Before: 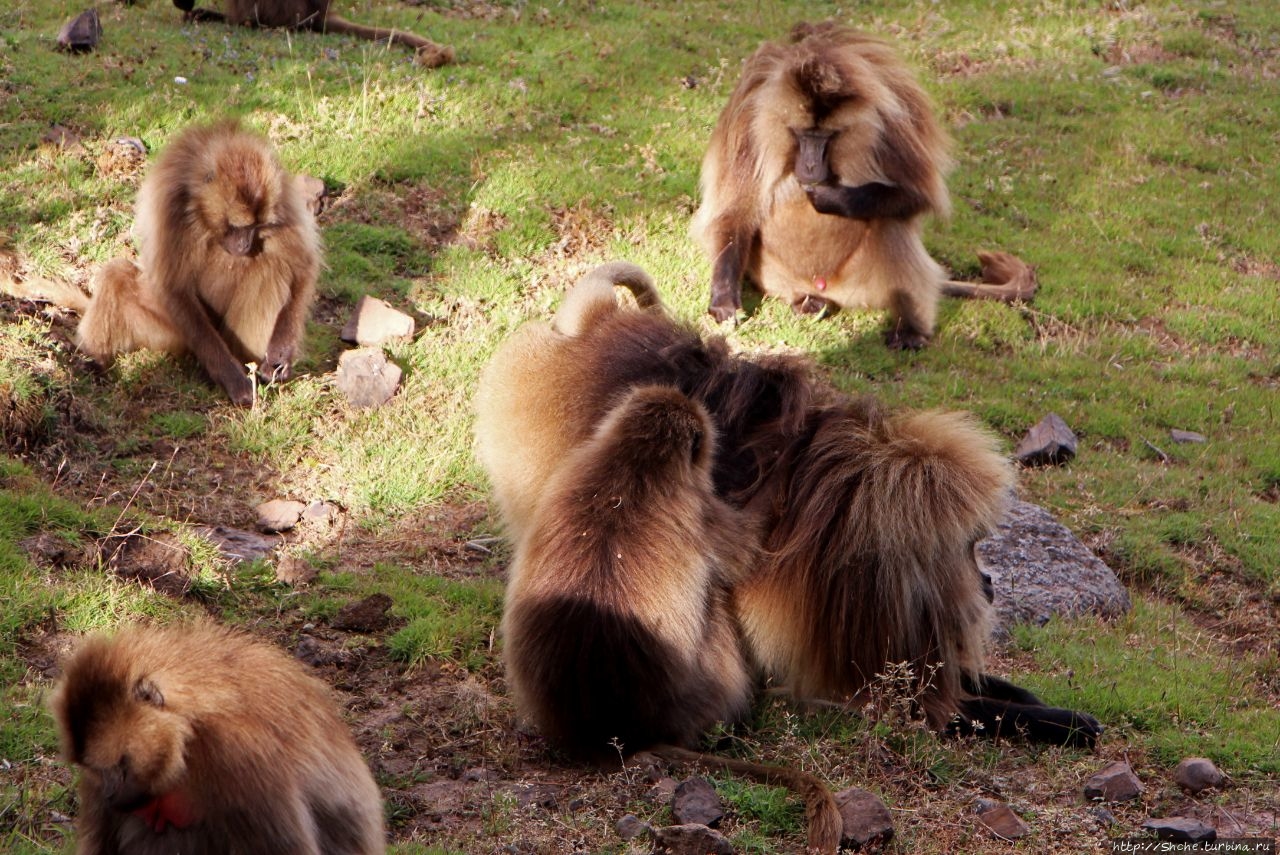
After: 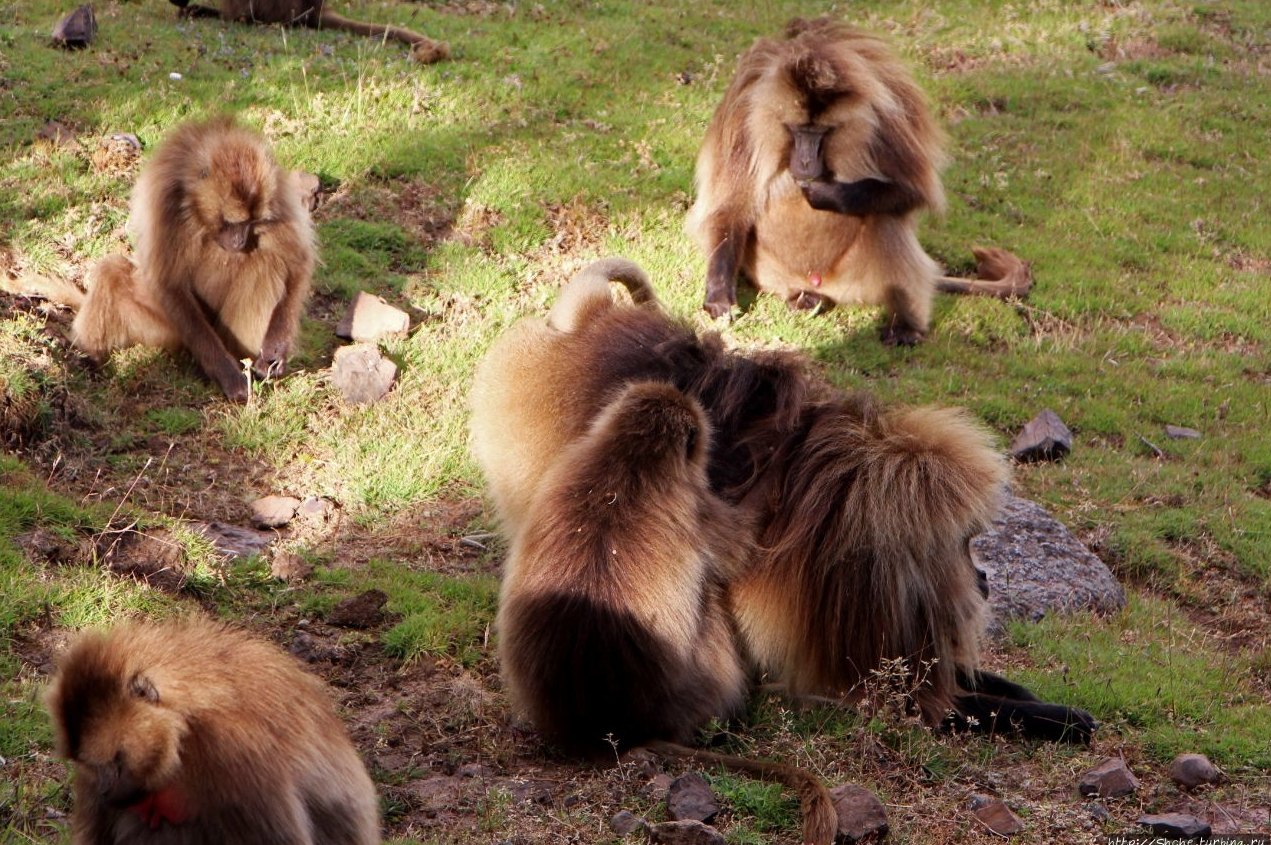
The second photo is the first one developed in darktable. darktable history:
crop: left 0.461%, top 0.477%, right 0.233%, bottom 0.615%
